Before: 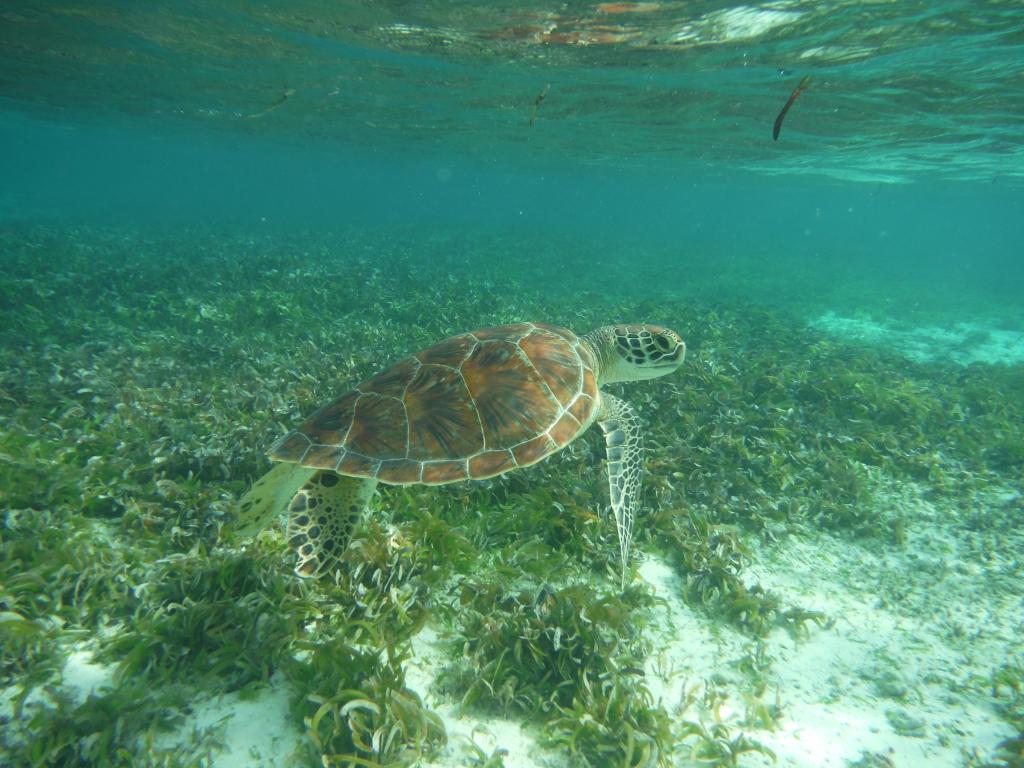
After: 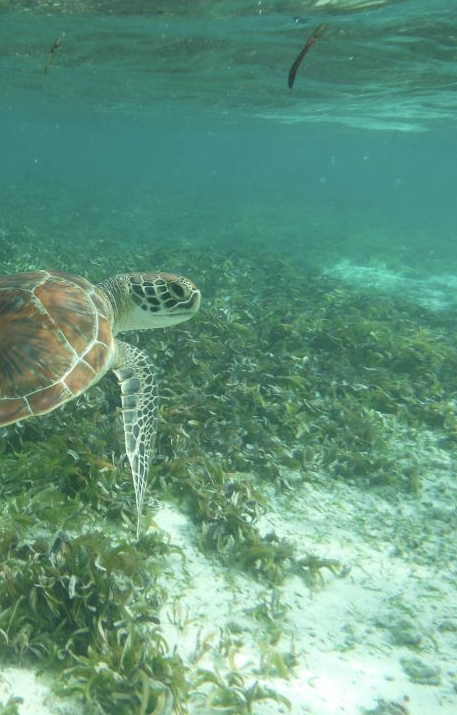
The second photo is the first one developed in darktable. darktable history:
color correction: highlights b* 0.041, saturation 0.797
crop: left 47.42%, top 6.891%, right 7.879%
